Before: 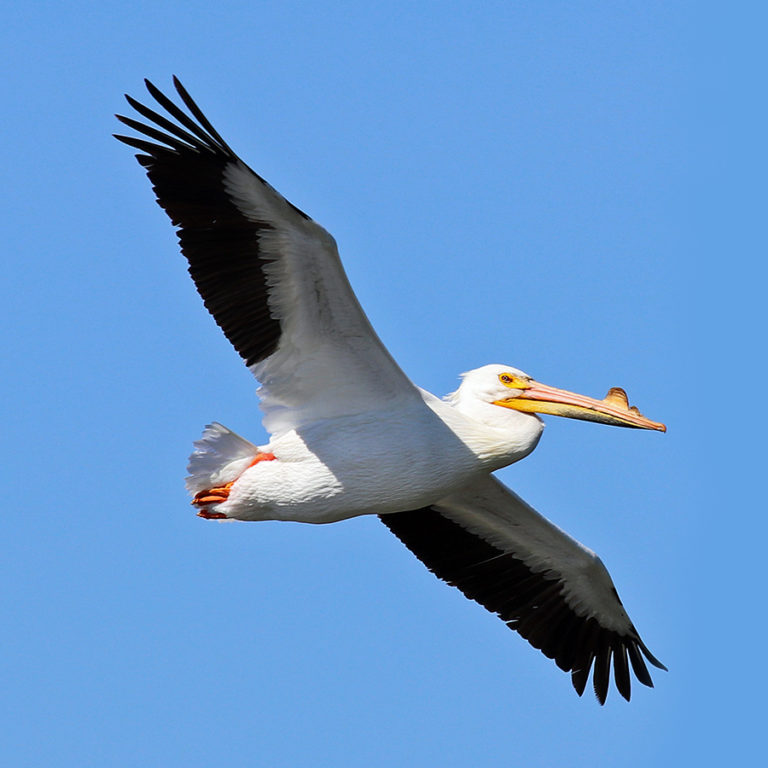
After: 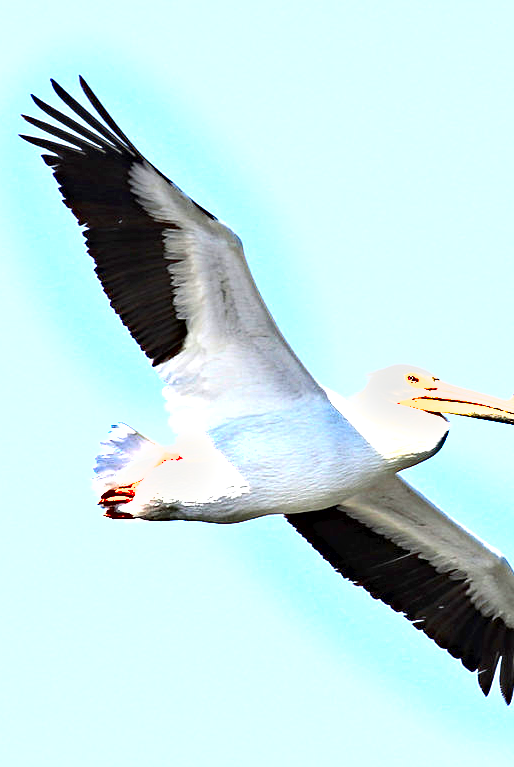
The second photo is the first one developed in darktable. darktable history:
tone curve: curves: ch0 [(0, 0) (0.003, 0.019) (0.011, 0.022) (0.025, 0.03) (0.044, 0.049) (0.069, 0.08) (0.1, 0.111) (0.136, 0.144) (0.177, 0.189) (0.224, 0.23) (0.277, 0.285) (0.335, 0.356) (0.399, 0.428) (0.468, 0.511) (0.543, 0.597) (0.623, 0.682) (0.709, 0.773) (0.801, 0.865) (0.898, 0.945) (1, 1)], color space Lab, independent channels, preserve colors none
haze removal: compatibility mode true, adaptive false
crop and rotate: left 12.245%, right 20.75%
exposure: black level correction 0, exposure 1.884 EV, compensate highlight preservation false
shadows and highlights: radius 45.5, white point adjustment 6.76, compress 80.09%, soften with gaussian
